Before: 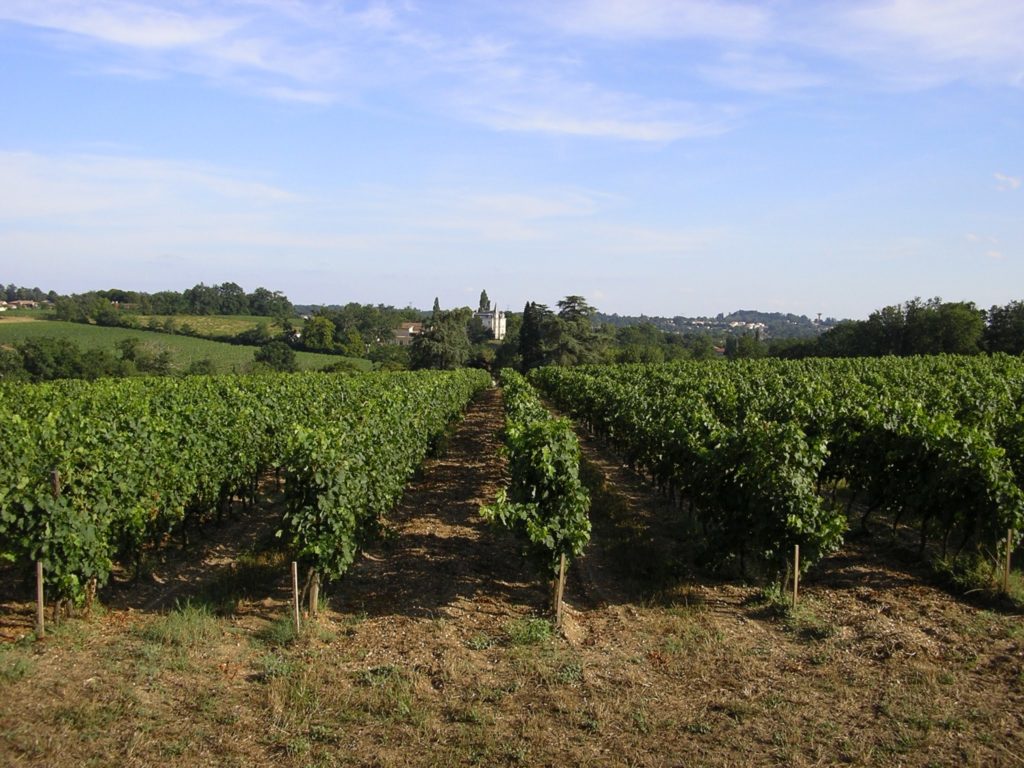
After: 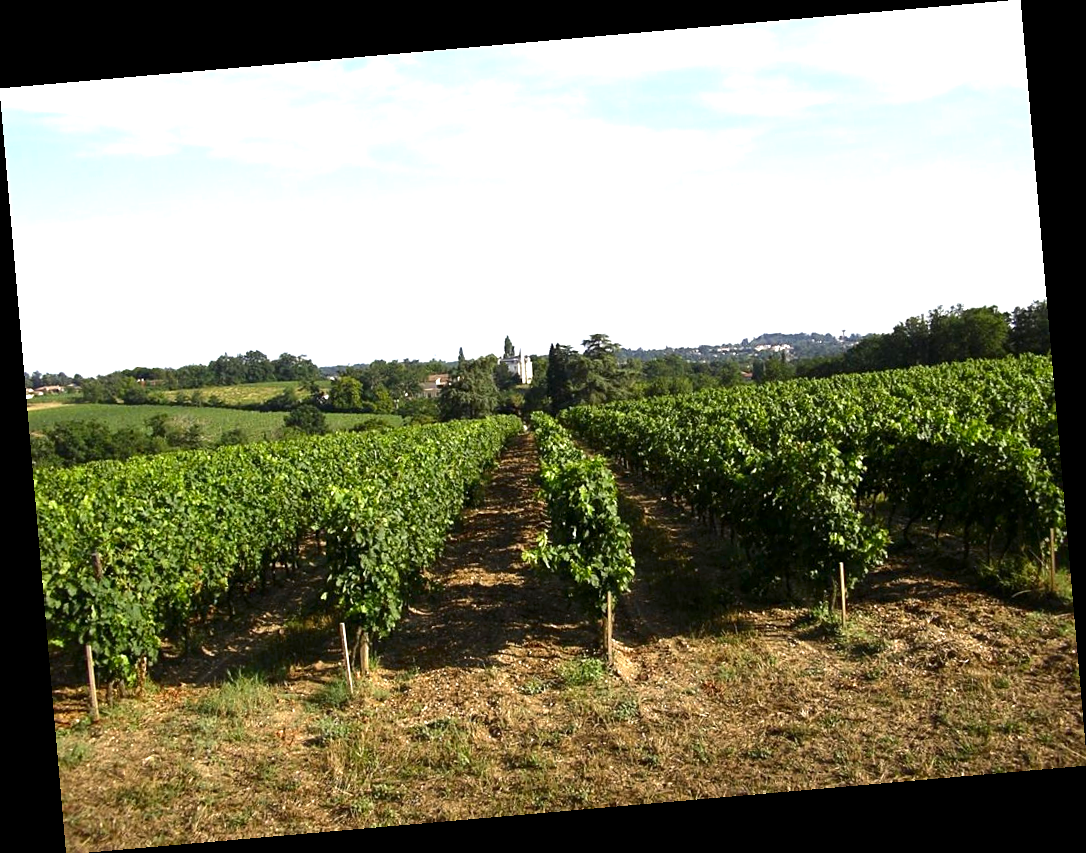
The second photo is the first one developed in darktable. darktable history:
contrast brightness saturation: contrast 0.07, brightness -0.13, saturation 0.06
rotate and perspective: rotation -4.98°, automatic cropping off
sharpen: amount 0.2
exposure: exposure 1.061 EV, compensate highlight preservation false
